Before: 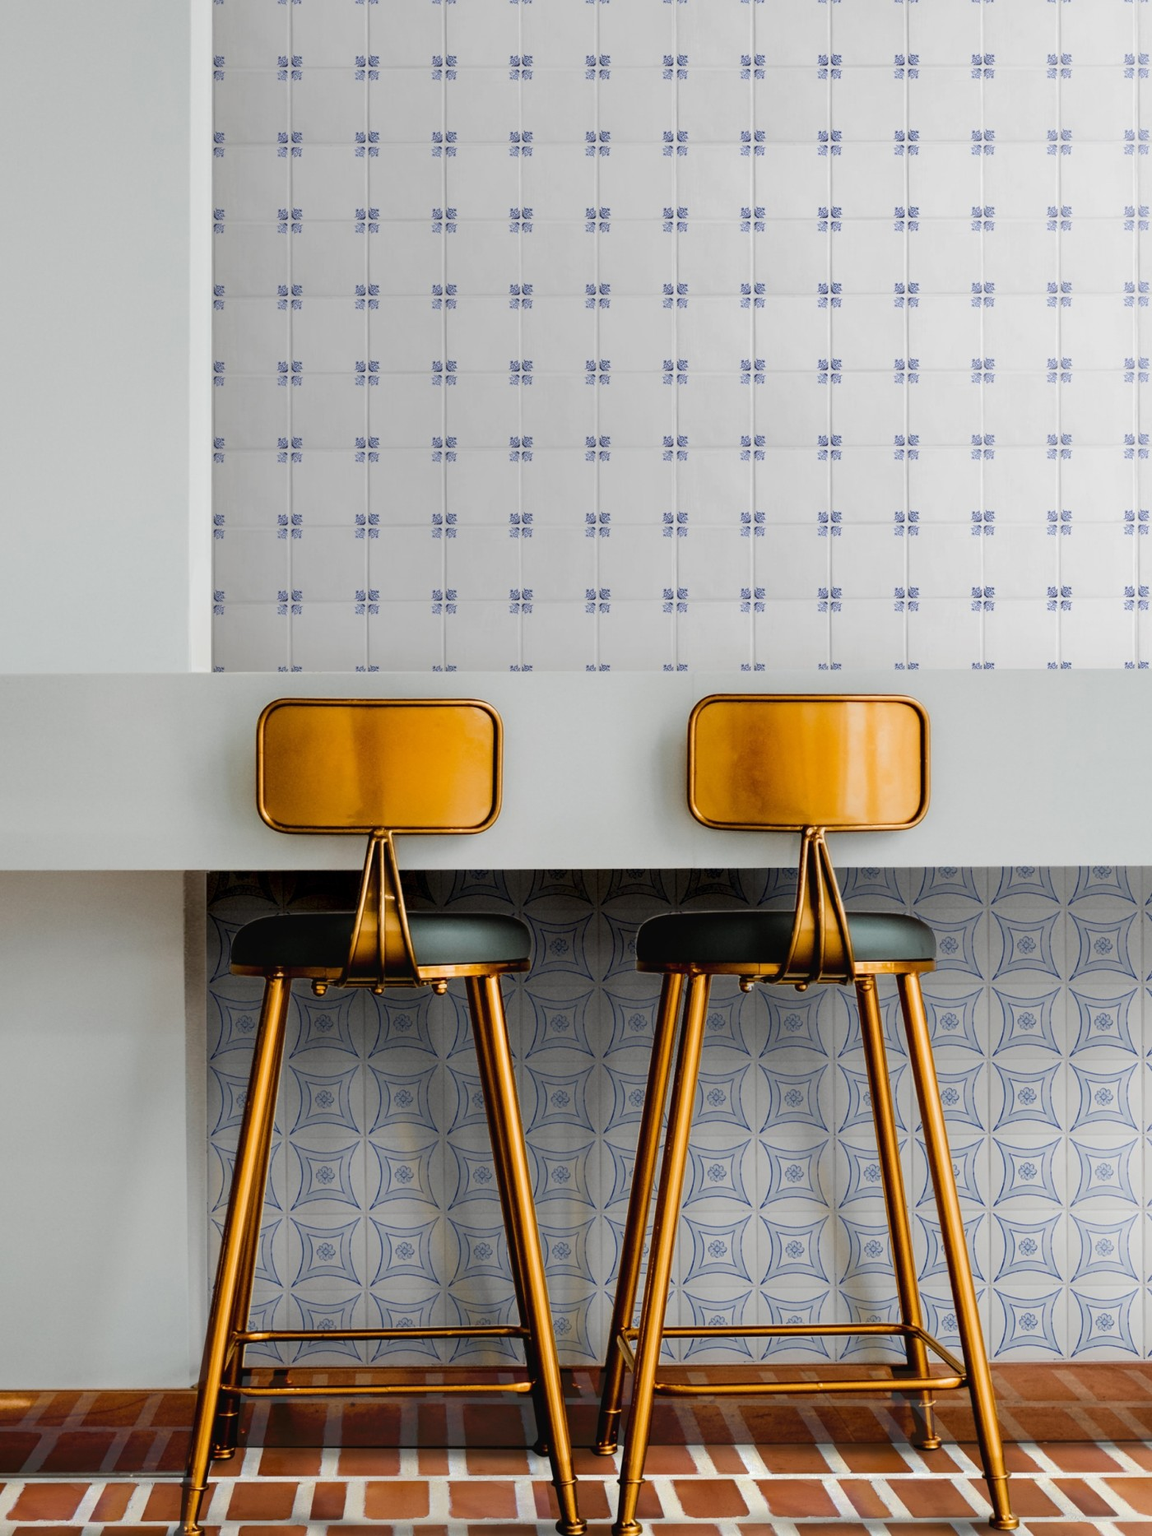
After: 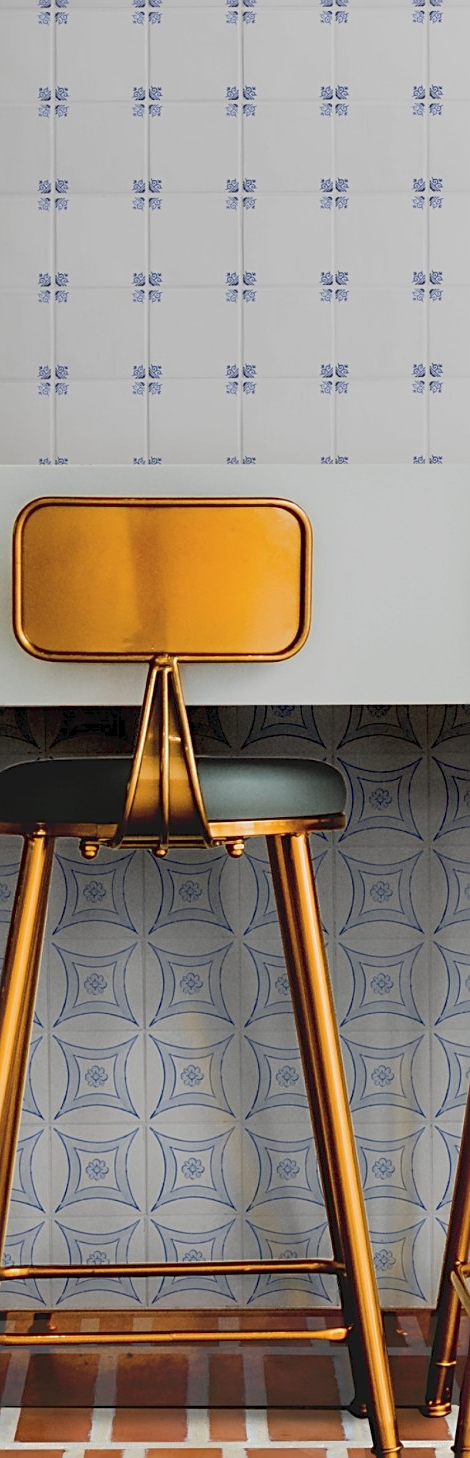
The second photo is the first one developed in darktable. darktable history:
sharpen: on, module defaults
contrast brightness saturation: brightness 0.14
crop and rotate: left 21.388%, top 18.907%, right 44.983%, bottom 2.998%
exposure: exposure -0.052 EV, compensate highlight preservation false
tone curve: curves: ch0 [(0, 0) (0.003, 0.032) (0.011, 0.04) (0.025, 0.058) (0.044, 0.084) (0.069, 0.107) (0.1, 0.13) (0.136, 0.158) (0.177, 0.193) (0.224, 0.236) (0.277, 0.283) (0.335, 0.335) (0.399, 0.399) (0.468, 0.467) (0.543, 0.533) (0.623, 0.612) (0.709, 0.698) (0.801, 0.776) (0.898, 0.848) (1, 1)], color space Lab, linked channels, preserve colors none
